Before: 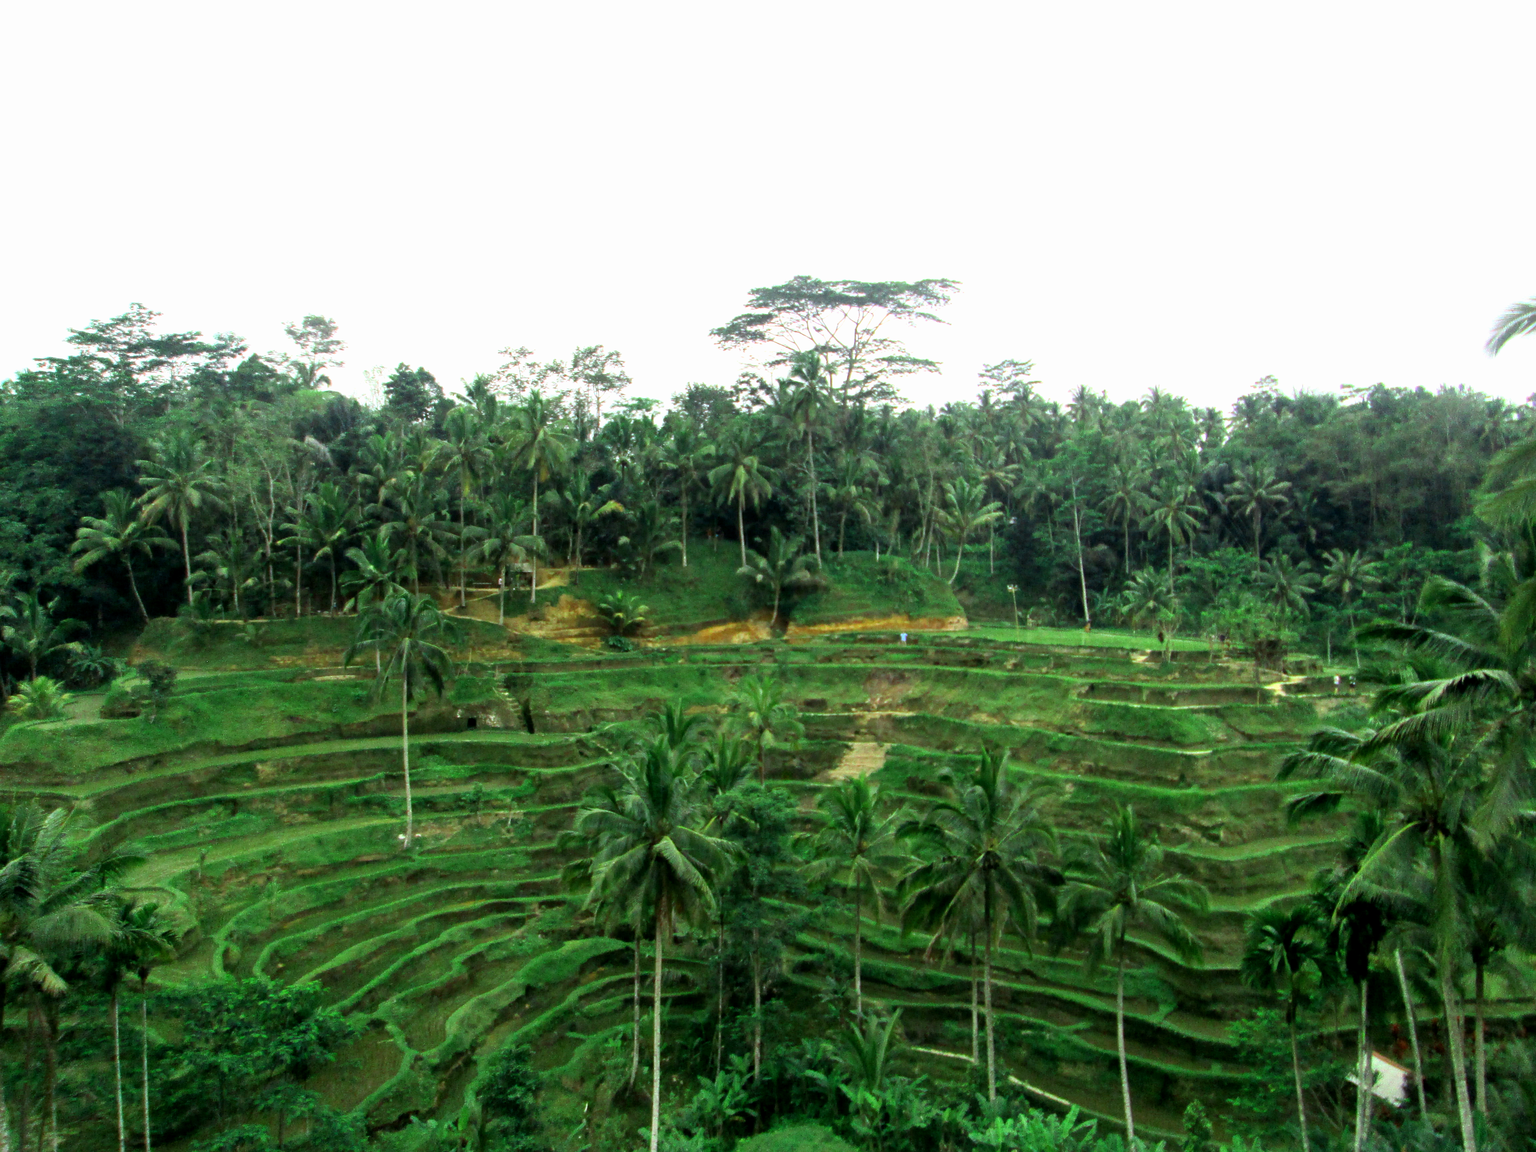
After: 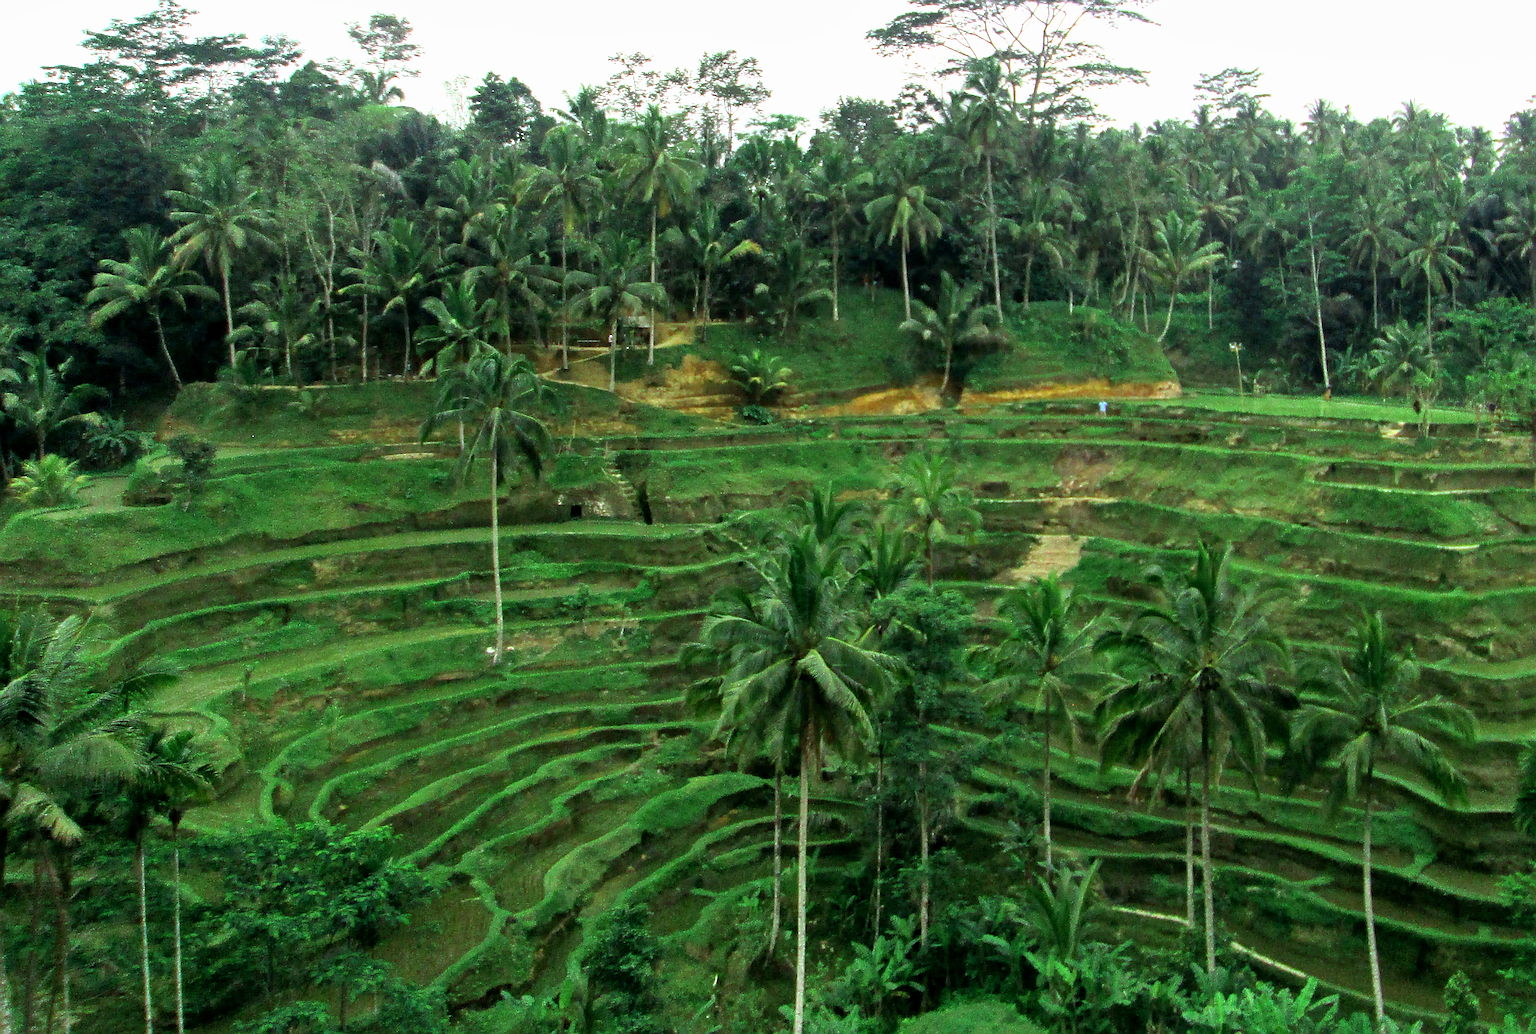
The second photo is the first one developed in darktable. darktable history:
crop: top 26.424%, right 18.029%
sharpen: radius 1.368, amount 1.26, threshold 0.686
shadows and highlights: radius 126.29, shadows 30.42, highlights -30.6, low approximation 0.01, soften with gaussian
